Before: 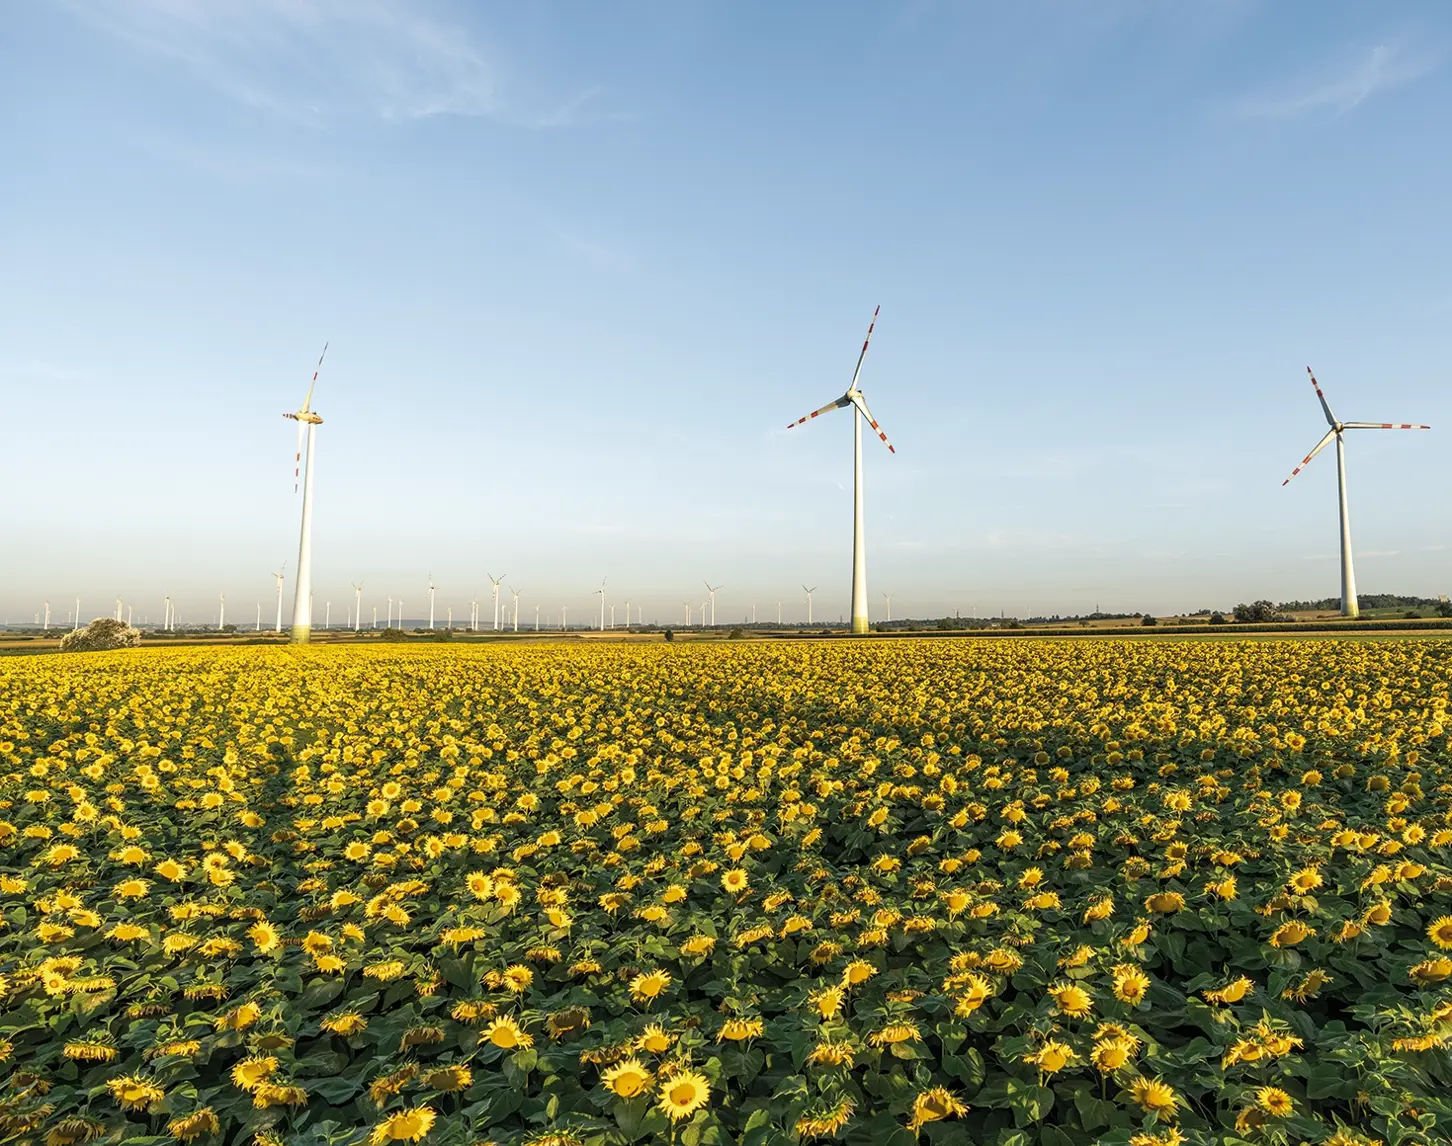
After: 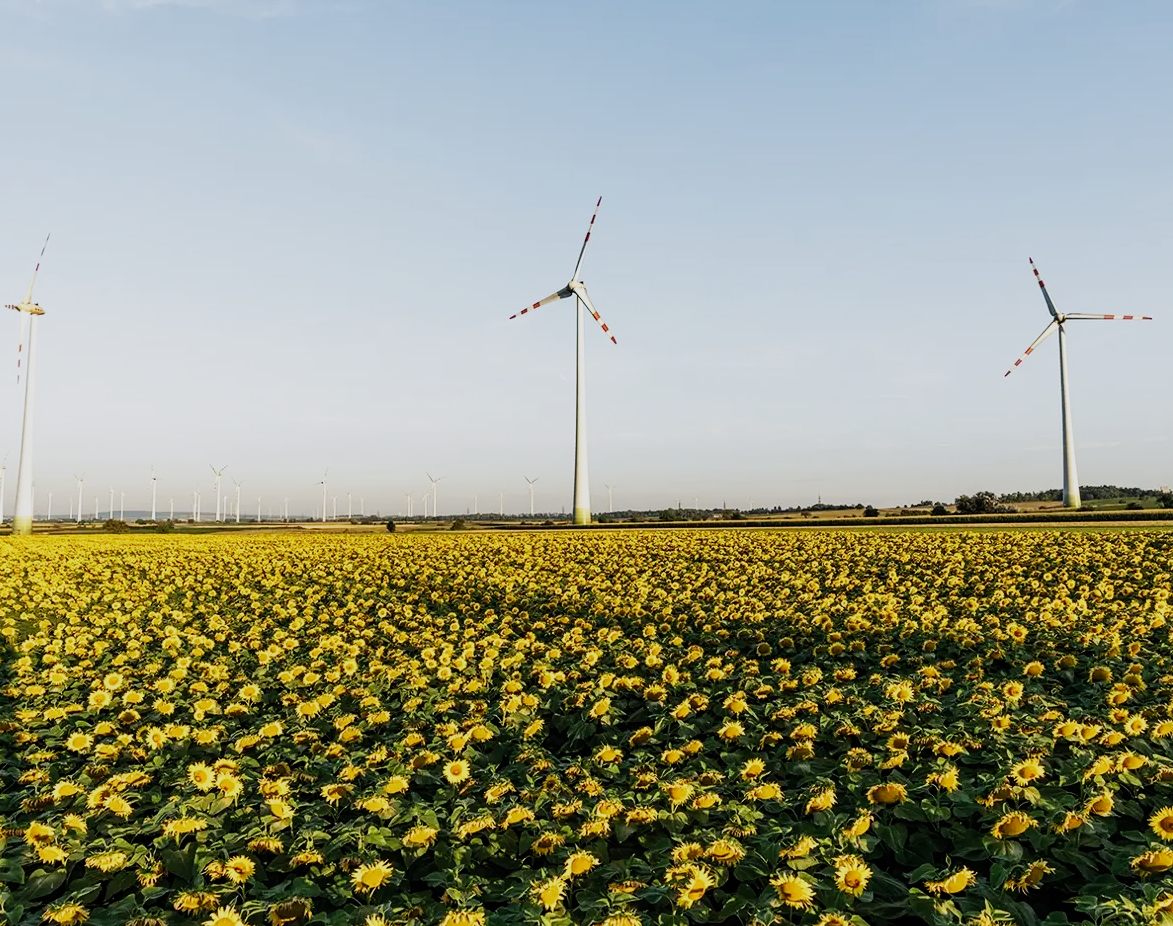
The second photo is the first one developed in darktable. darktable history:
sigmoid: contrast 1.7, skew -0.2, preserve hue 0%, red attenuation 0.1, red rotation 0.035, green attenuation 0.1, green rotation -0.017, blue attenuation 0.15, blue rotation -0.052, base primaries Rec2020
white balance: red 1.004, blue 1.024
crop: left 19.159%, top 9.58%, bottom 9.58%
